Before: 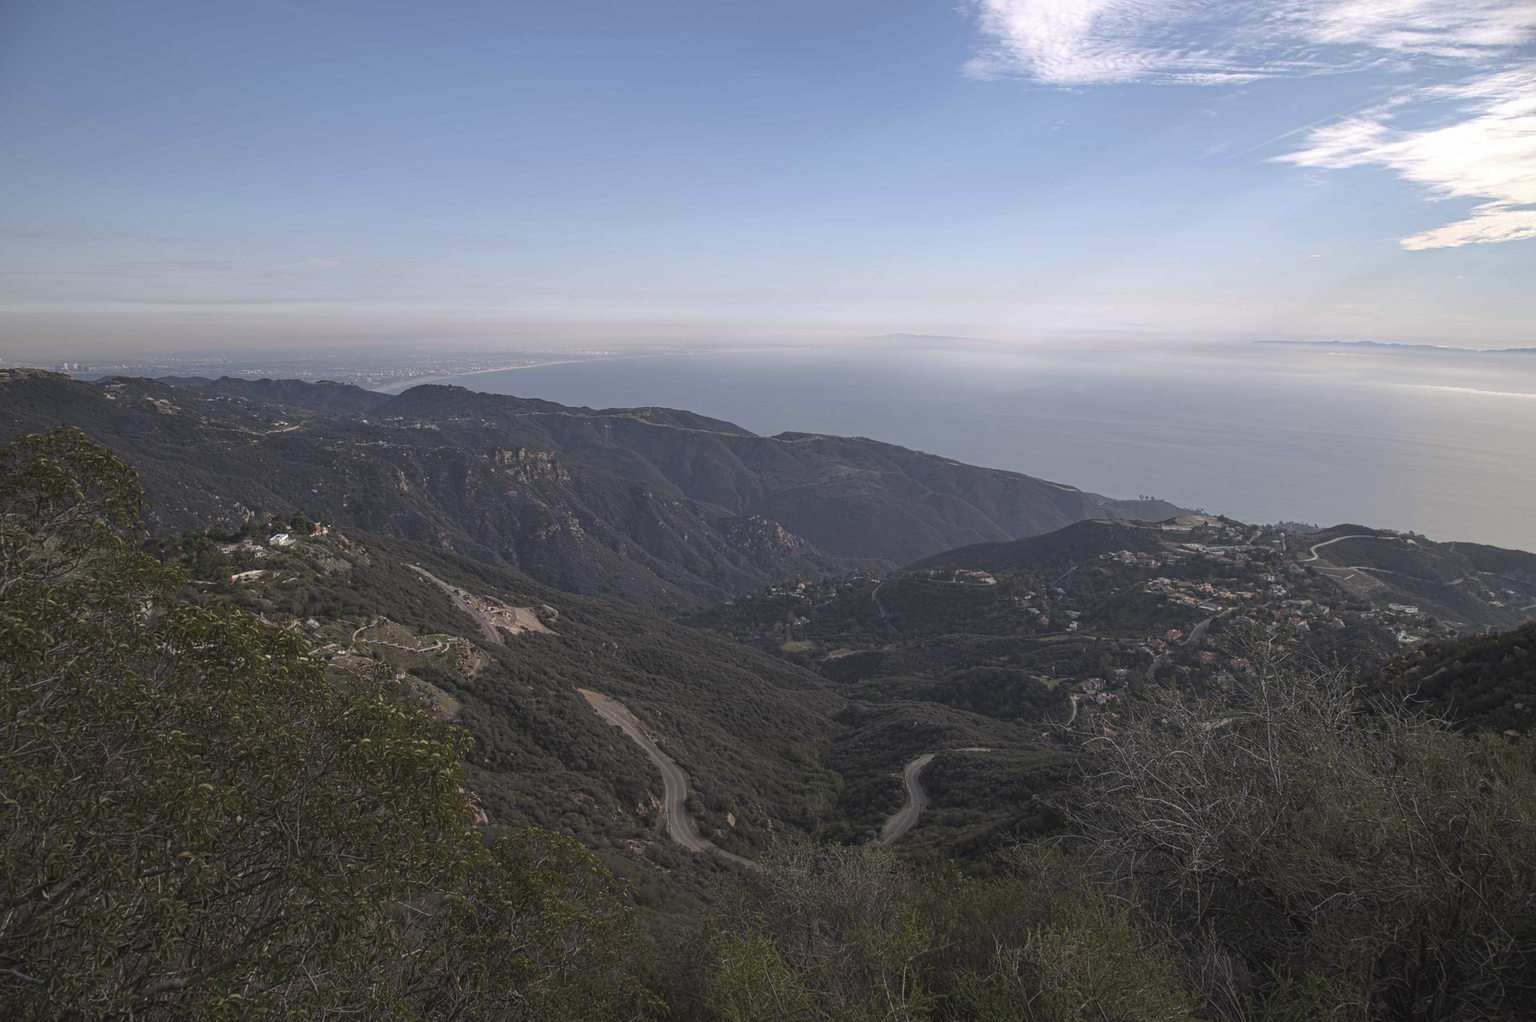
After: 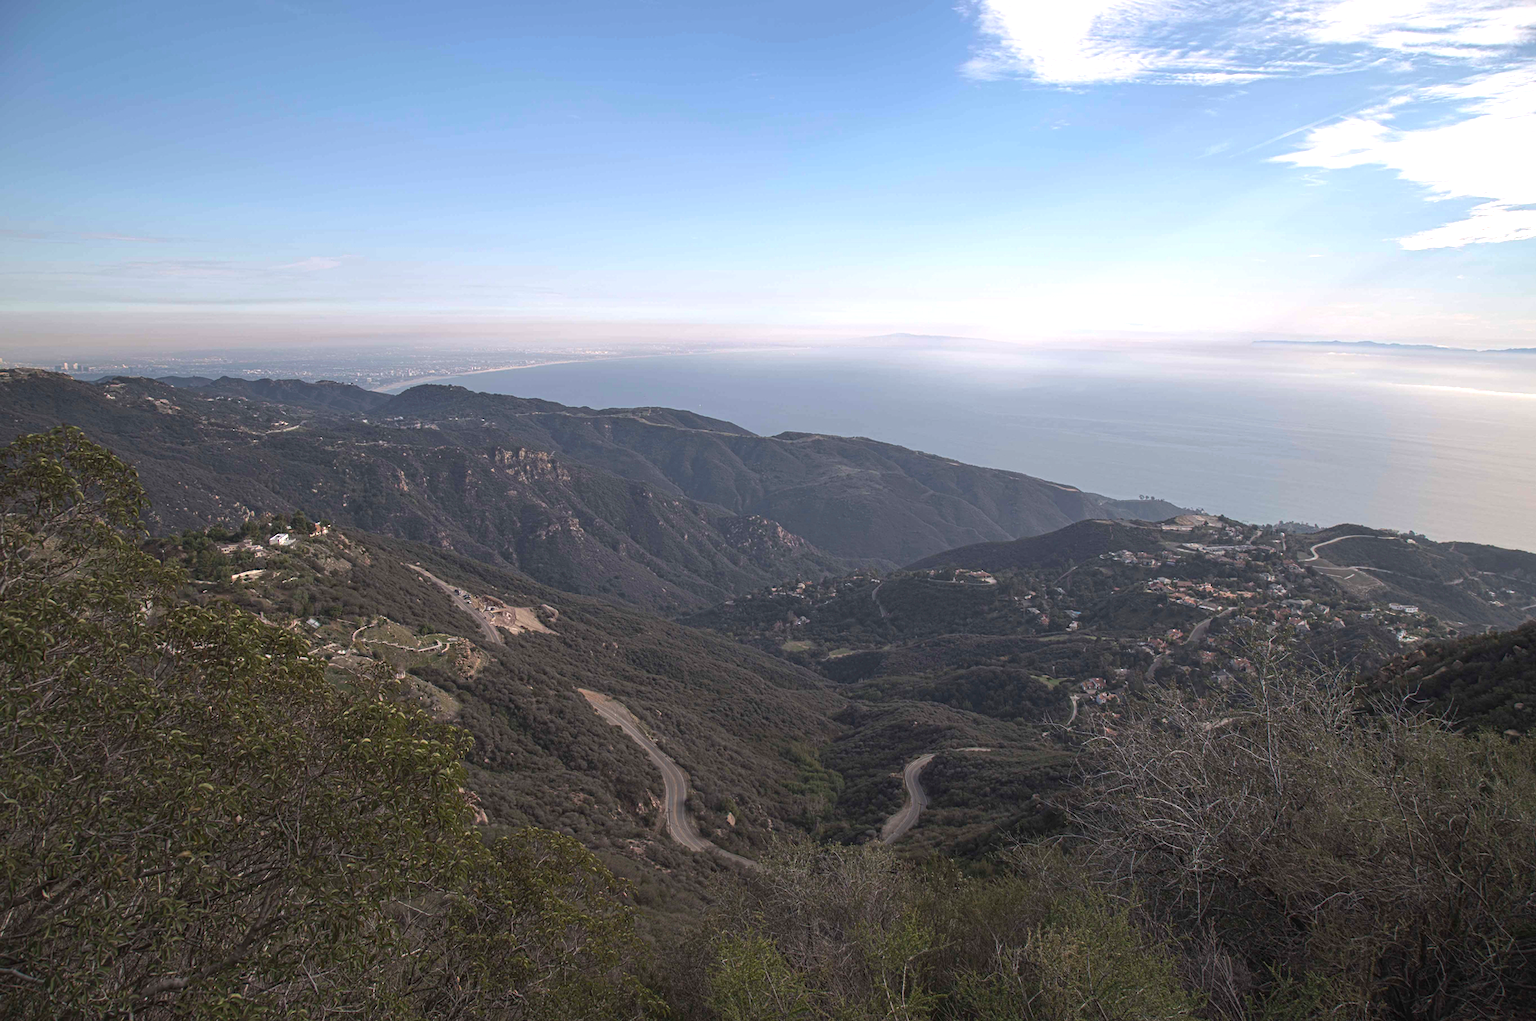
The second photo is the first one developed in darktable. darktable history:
base curve: curves: ch0 [(0, 0) (0.303, 0.277) (1, 1)], preserve colors none
exposure: exposure 0.603 EV, compensate exposure bias true, compensate highlight preservation false
